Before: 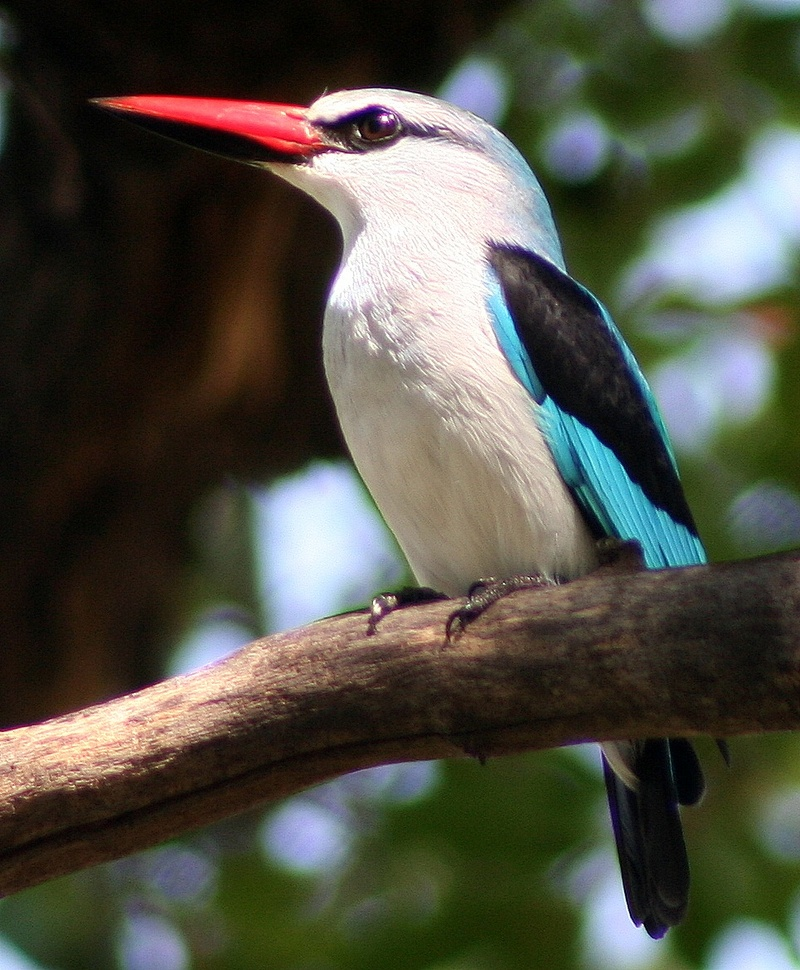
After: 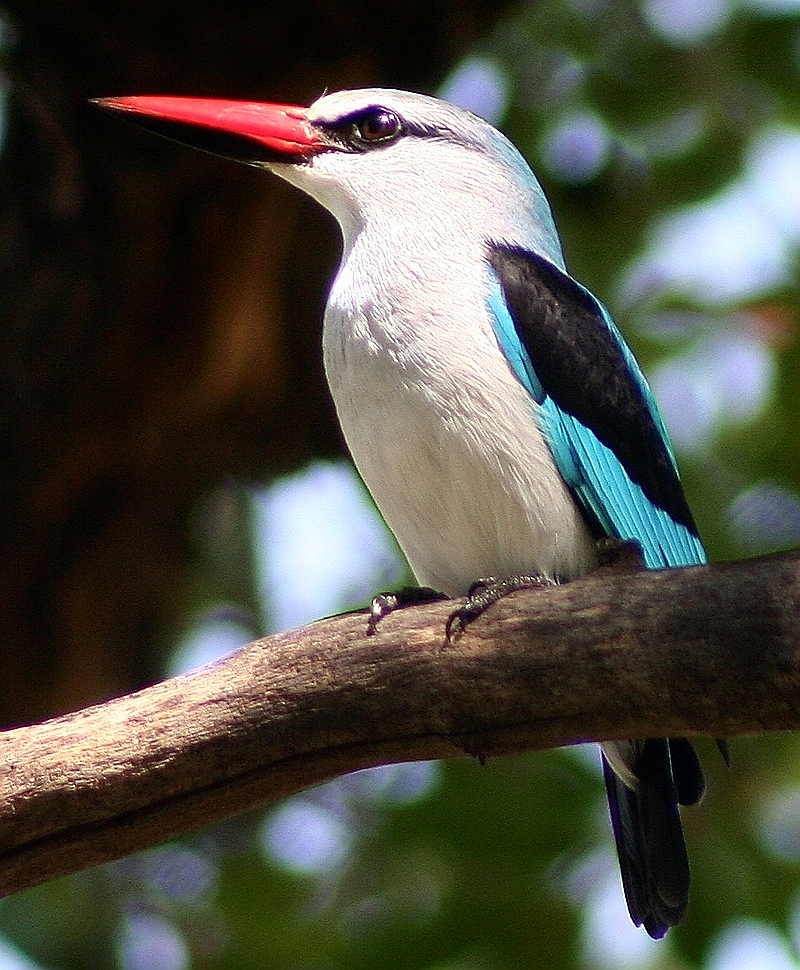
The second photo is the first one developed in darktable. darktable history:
shadows and highlights: shadows -28.43, highlights 29.4
color correction: highlights b* 0.029, saturation 0.99
sharpen: radius 1.42, amount 1.249, threshold 0.85
